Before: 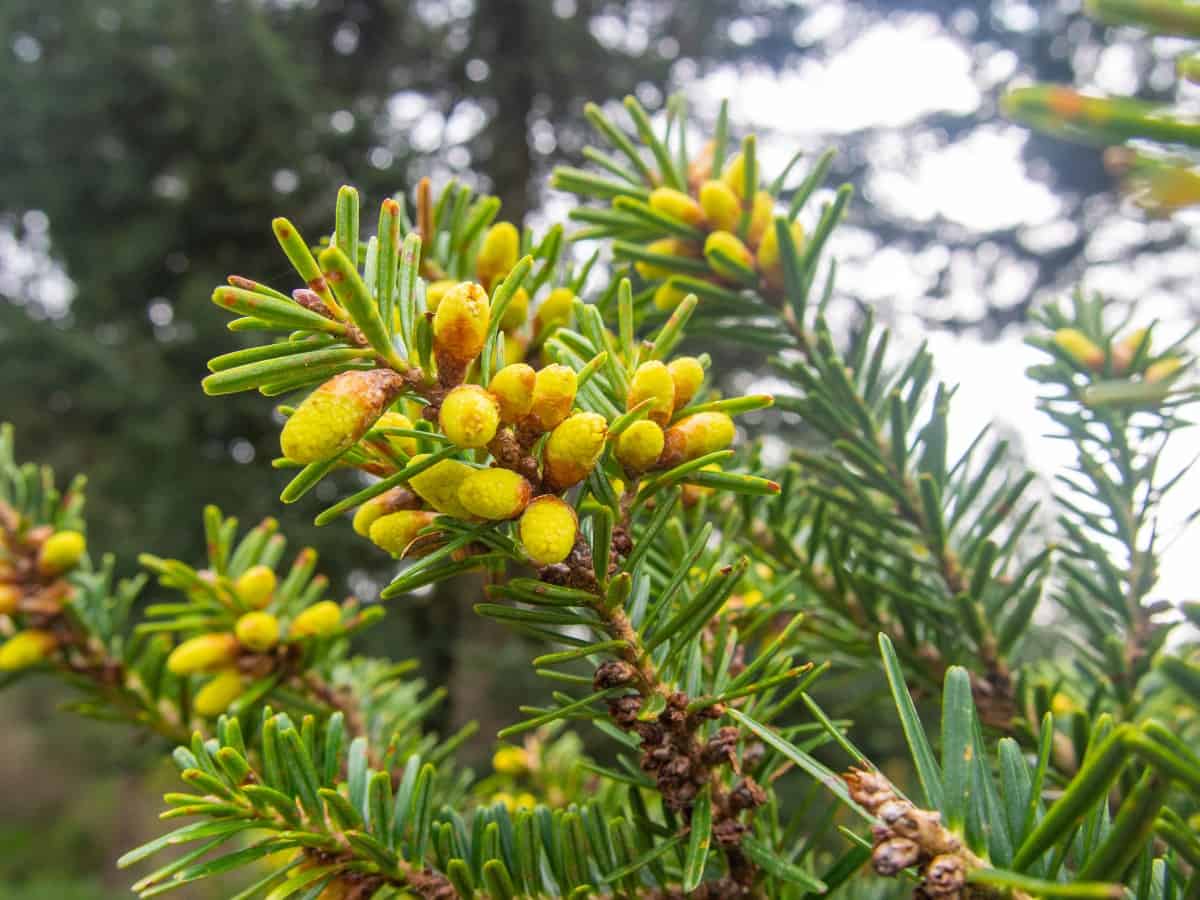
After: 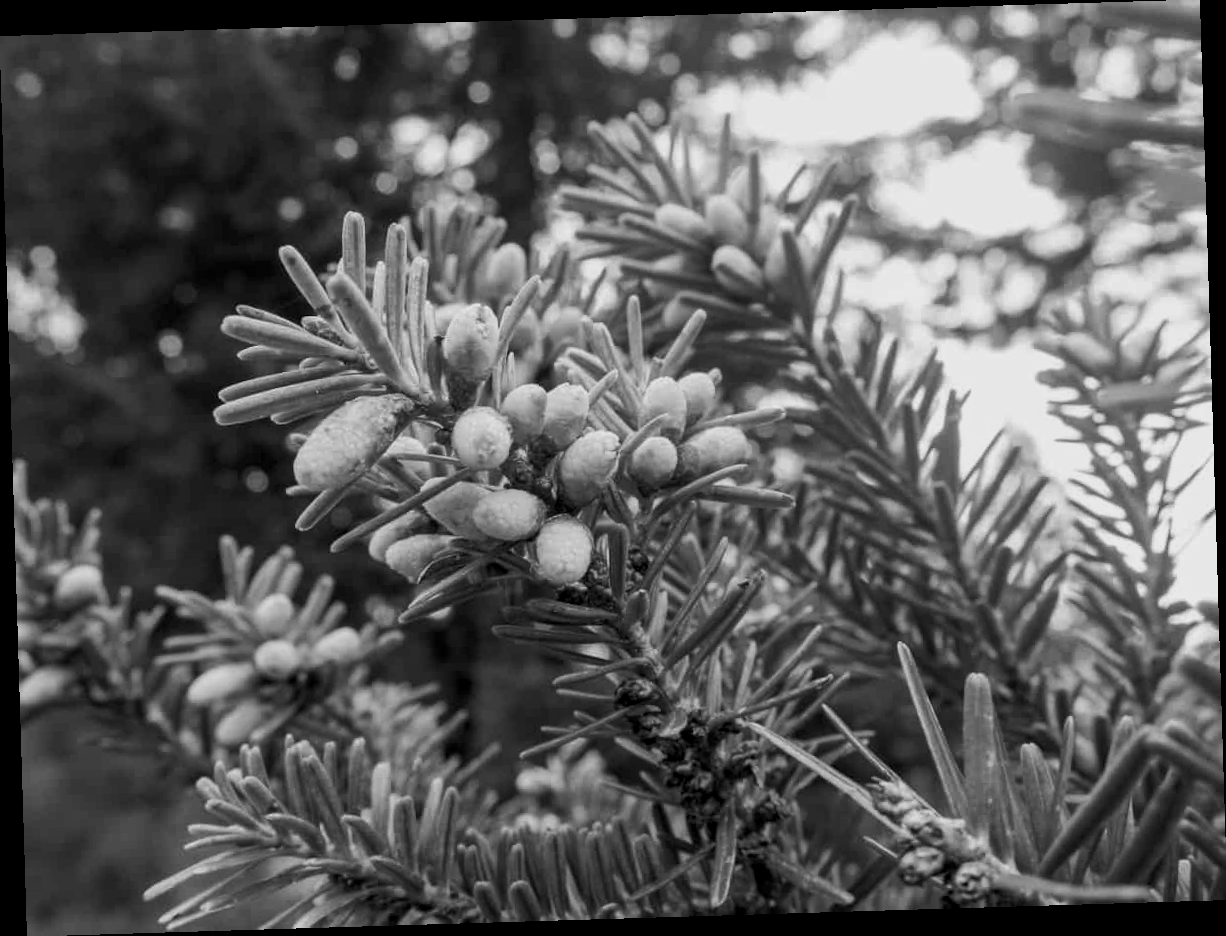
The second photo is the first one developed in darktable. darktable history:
monochrome: a 32, b 64, size 2.3, highlights 1
tone equalizer: -8 EV -0.417 EV, -7 EV -0.389 EV, -6 EV -0.333 EV, -5 EV -0.222 EV, -3 EV 0.222 EV, -2 EV 0.333 EV, -1 EV 0.389 EV, +0 EV 0.417 EV, edges refinement/feathering 500, mask exposure compensation -1.57 EV, preserve details no
exposure: black level correction 0.009, exposure -0.637 EV, compensate highlight preservation false
rotate and perspective: rotation -1.75°, automatic cropping off
